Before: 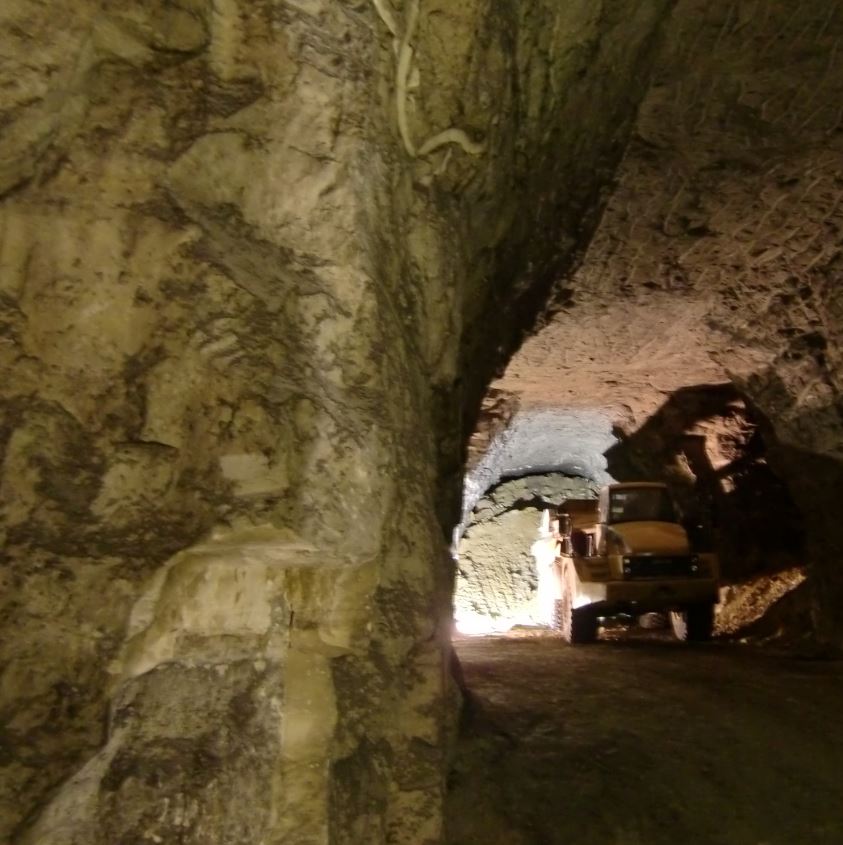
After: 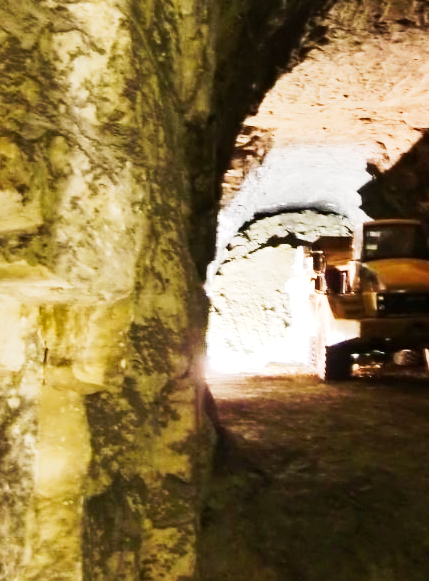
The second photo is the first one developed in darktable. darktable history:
tone curve: curves: ch0 [(0, 0) (0.003, 0.004) (0.011, 0.015) (0.025, 0.034) (0.044, 0.061) (0.069, 0.095) (0.1, 0.137) (0.136, 0.186) (0.177, 0.243) (0.224, 0.307) (0.277, 0.416) (0.335, 0.533) (0.399, 0.641) (0.468, 0.748) (0.543, 0.829) (0.623, 0.886) (0.709, 0.924) (0.801, 0.951) (0.898, 0.975) (1, 1)], preserve colors none
tone equalizer: -8 EV -0.417 EV, -7 EV -0.389 EV, -6 EV -0.333 EV, -5 EV -0.222 EV, -3 EV 0.222 EV, -2 EV 0.333 EV, -1 EV 0.389 EV, +0 EV 0.417 EV, edges refinement/feathering 500, mask exposure compensation -1.57 EV, preserve details no
crop and rotate: left 29.237%, top 31.152%, right 19.807%
